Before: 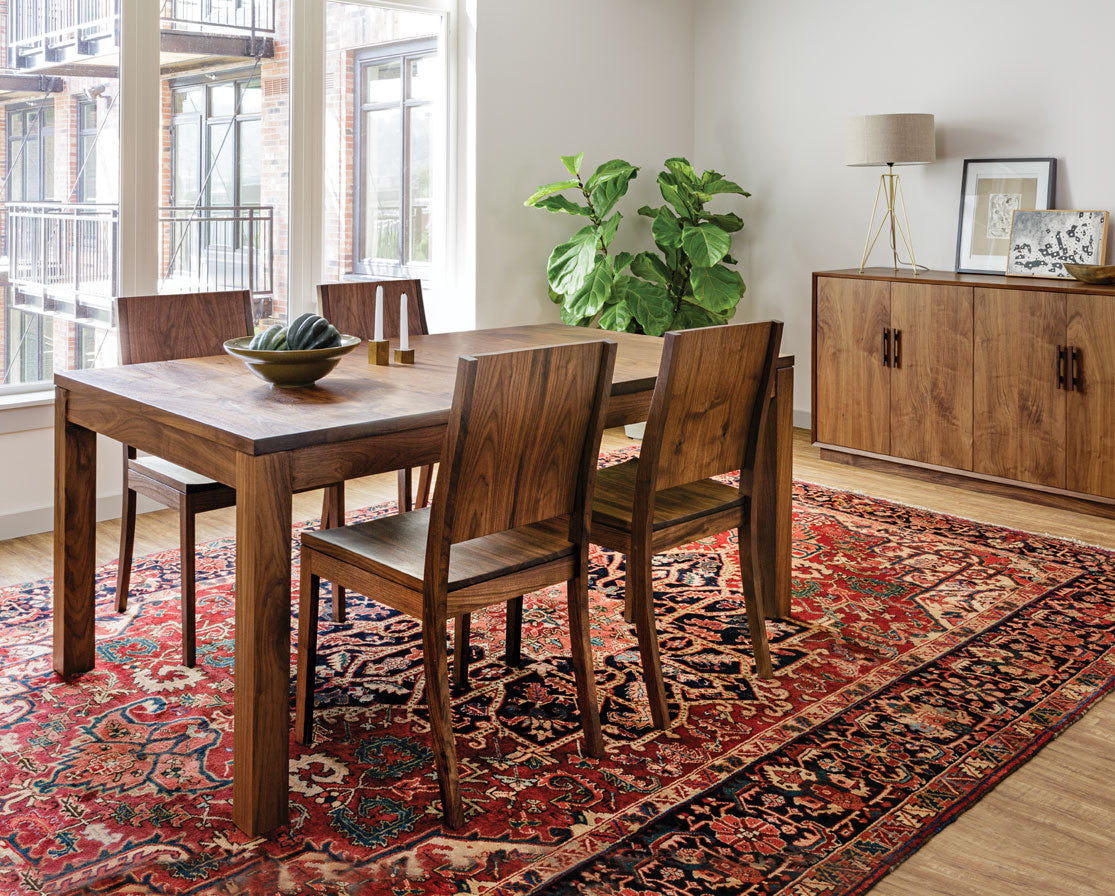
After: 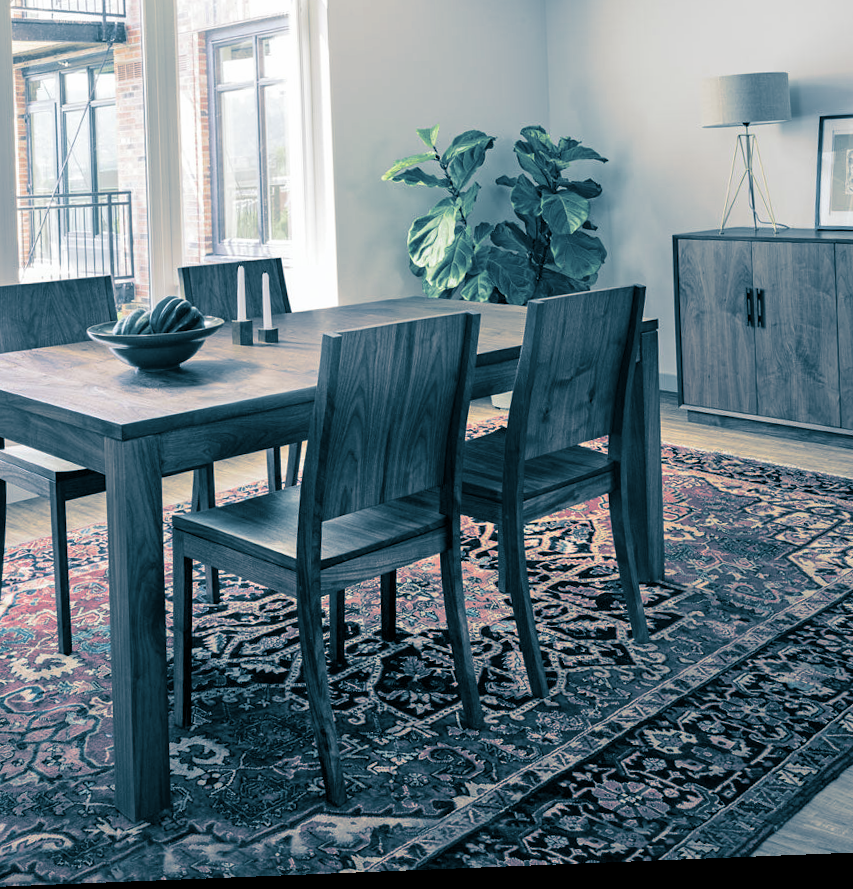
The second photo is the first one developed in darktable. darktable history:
rotate and perspective: rotation -2.29°, automatic cropping off
color correction: highlights a* 0.003, highlights b* -0.283
split-toning: shadows › hue 212.4°, balance -70
crop and rotate: left 13.15%, top 5.251%, right 12.609%
color balance: contrast -0.5%
